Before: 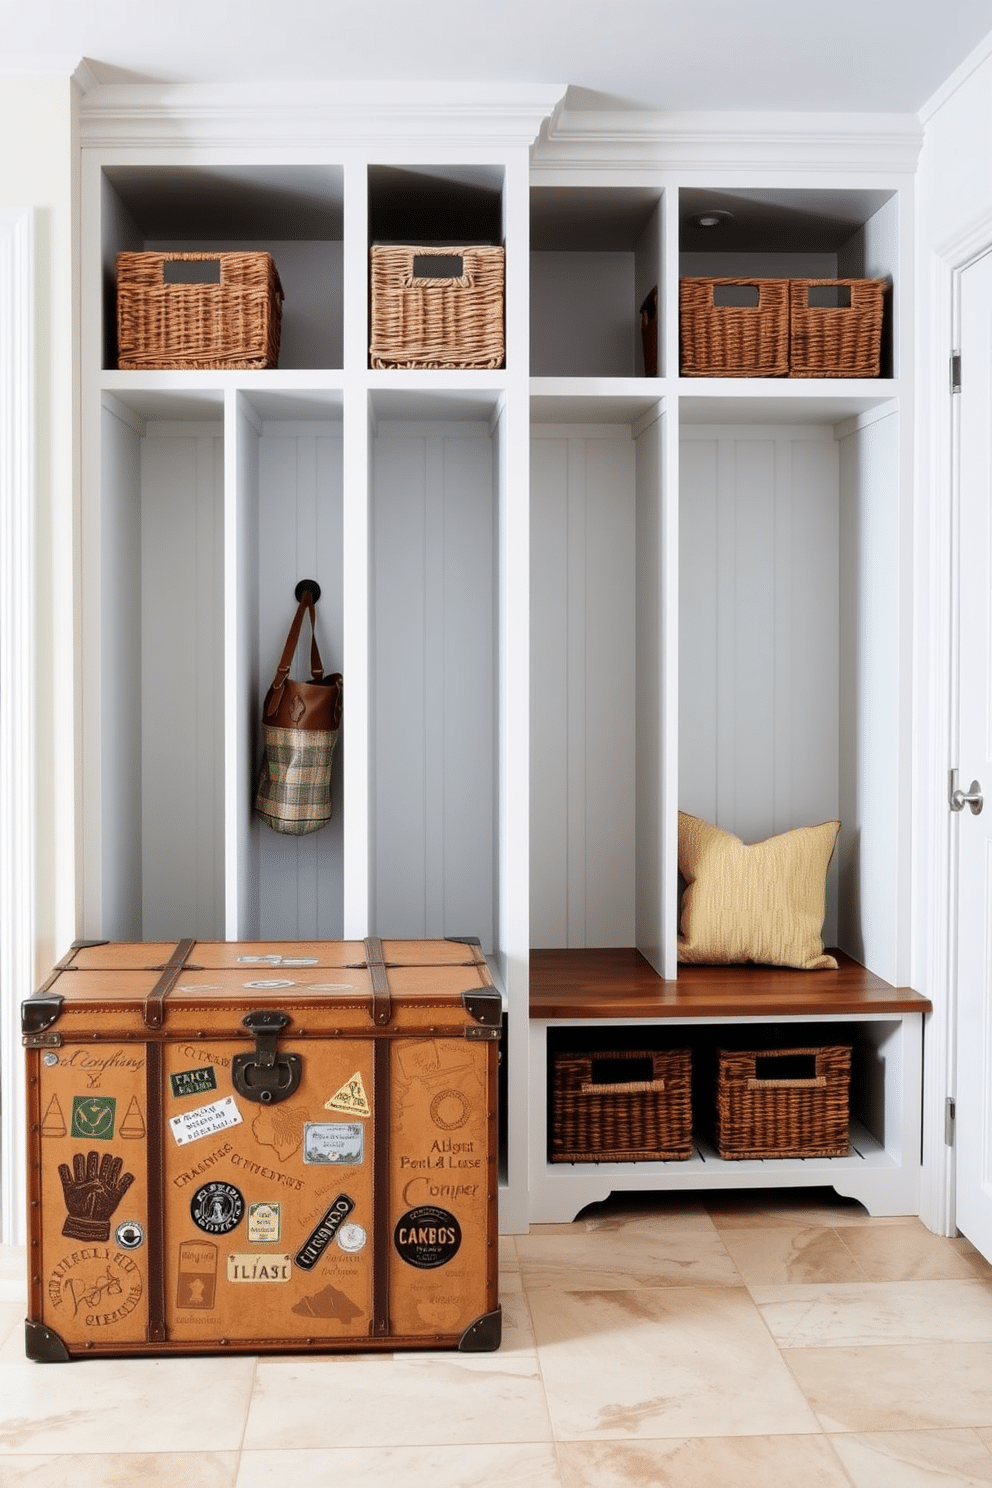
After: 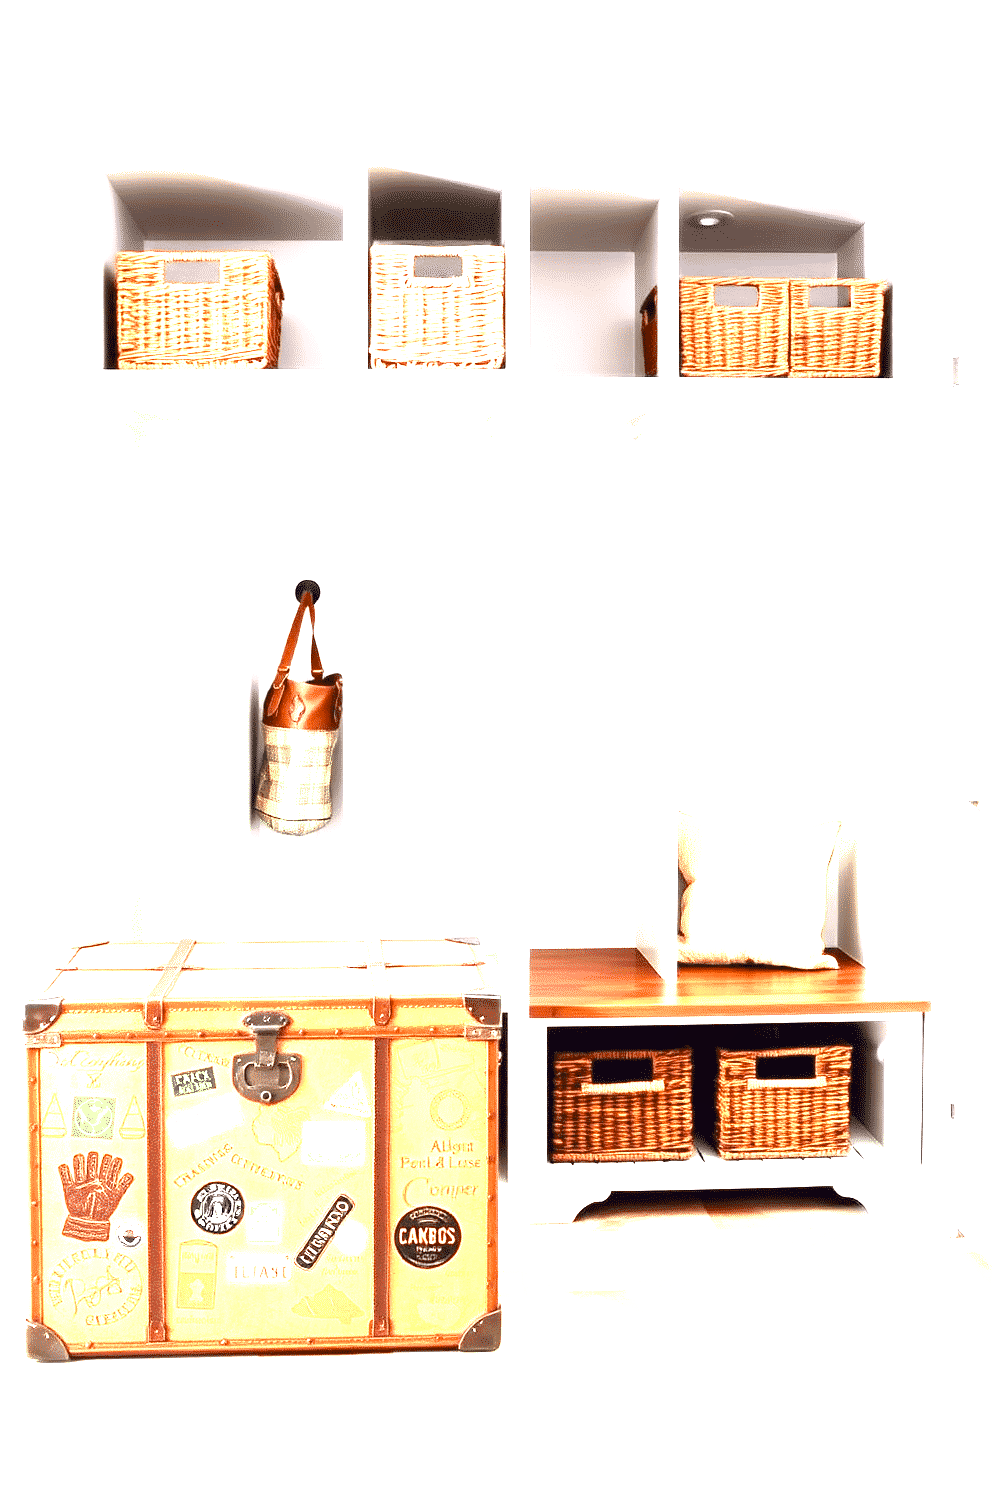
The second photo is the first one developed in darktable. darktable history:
color balance rgb: shadows lift › chroma 3.277%, shadows lift › hue 280.8°, shadows fall-off 102.116%, perceptual saturation grading › global saturation 20%, perceptual saturation grading › highlights -24.965%, perceptual saturation grading › shadows 50.572%, mask middle-gray fulcrum 21.836%, global vibrance 20%
exposure: exposure 3.079 EV, compensate highlight preservation false
tone equalizer: -8 EV -0.419 EV, -7 EV -0.397 EV, -6 EV -0.337 EV, -5 EV -0.24 EV, -3 EV 0.243 EV, -2 EV 0.312 EV, -1 EV 0.363 EV, +0 EV 0.415 EV, smoothing diameter 24.93%, edges refinement/feathering 14, preserve details guided filter
